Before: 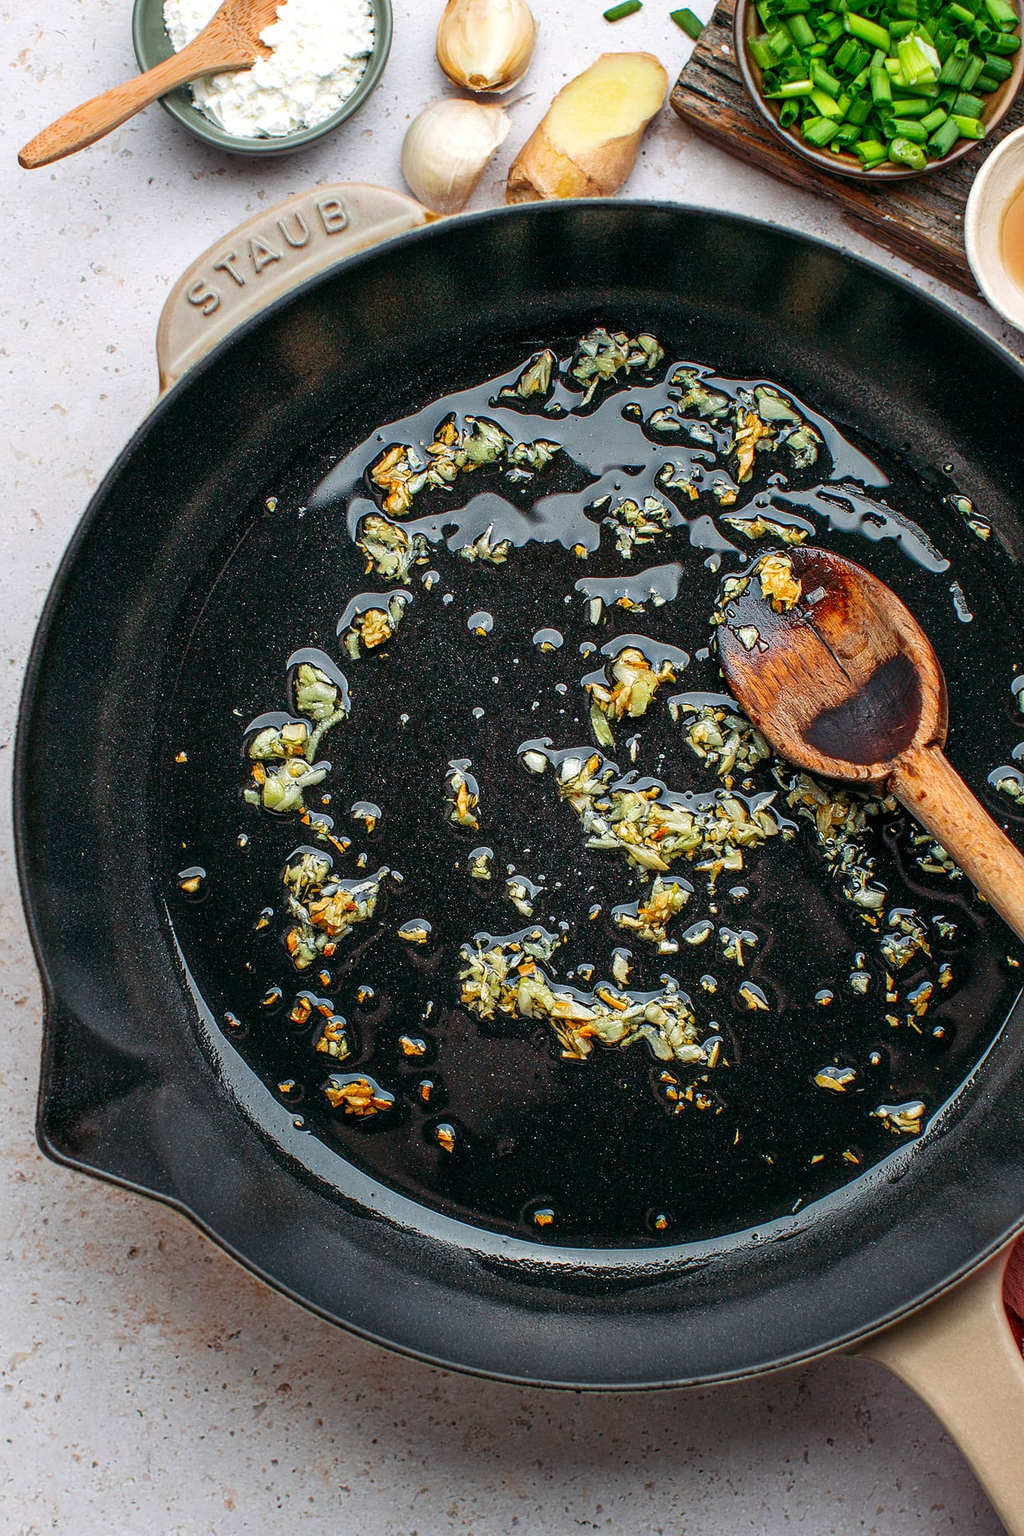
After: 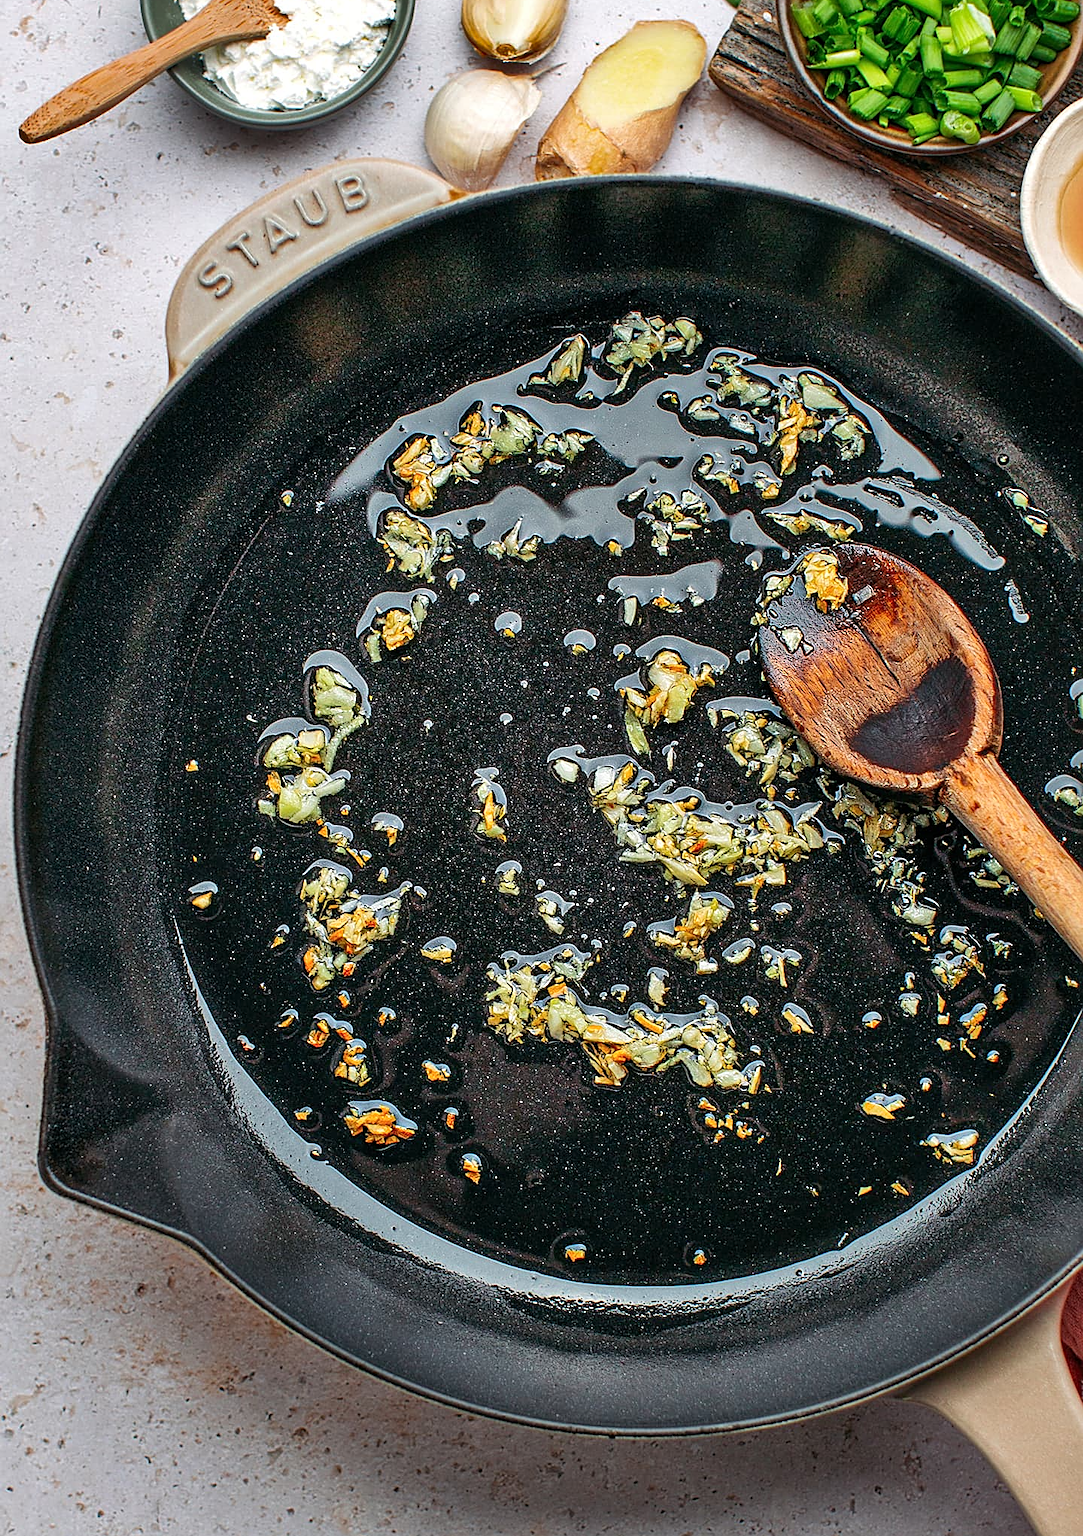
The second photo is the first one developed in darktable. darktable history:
crop and rotate: top 2.242%, bottom 3.184%
sharpen: on, module defaults
shadows and highlights: highlights color adjustment 45.27%, soften with gaussian
